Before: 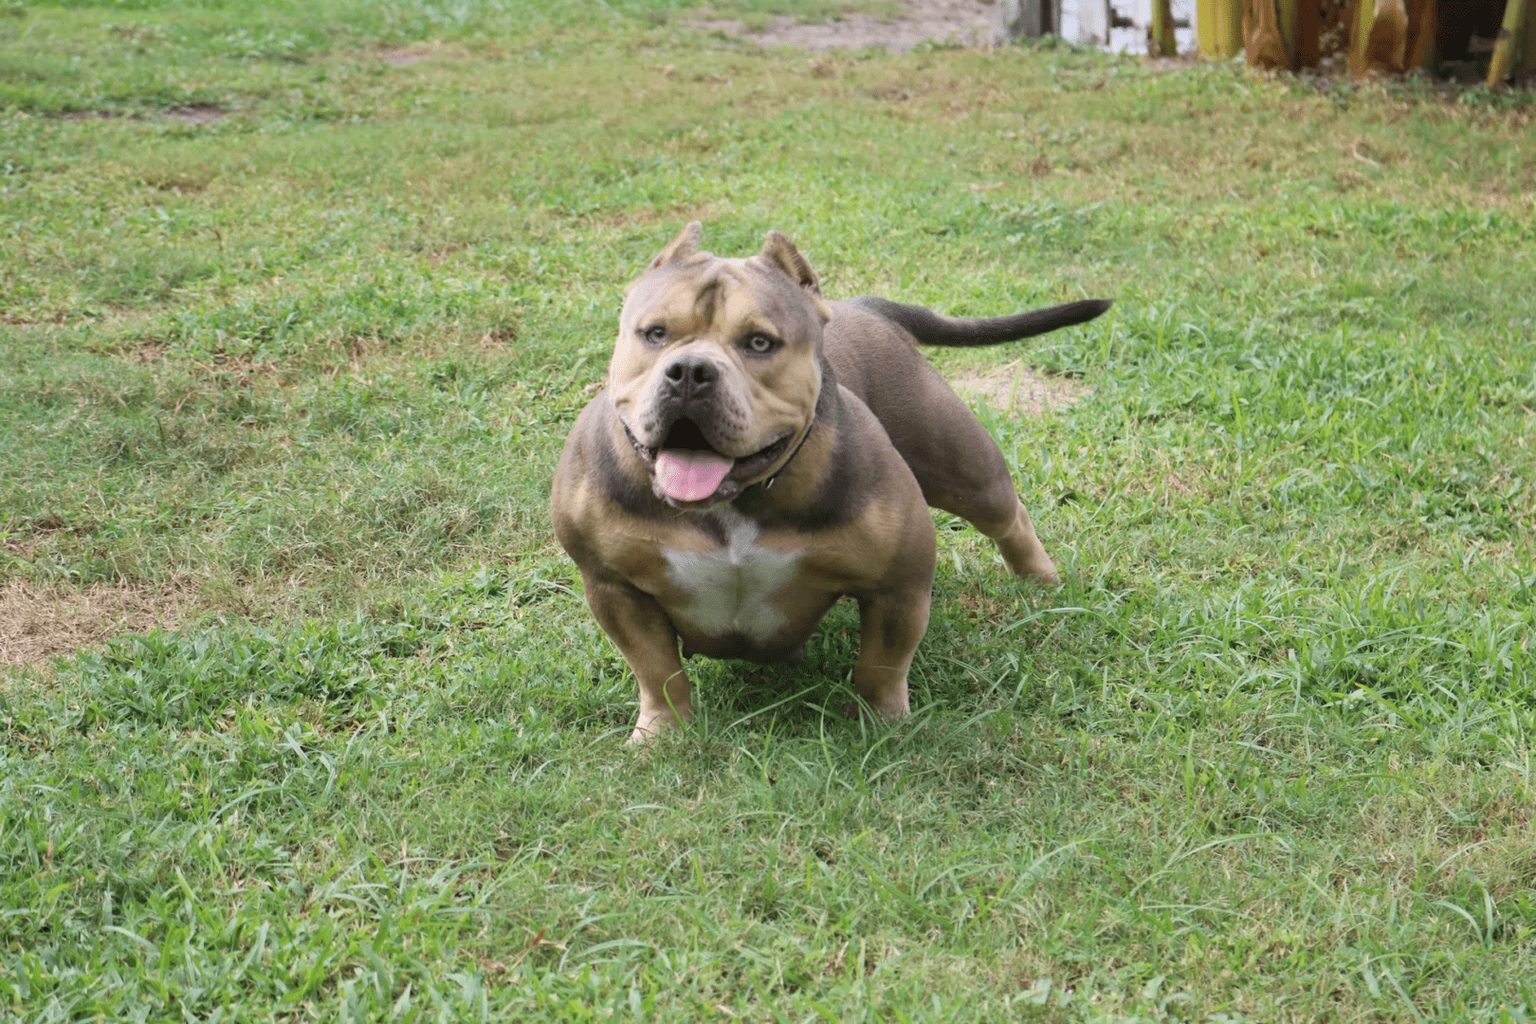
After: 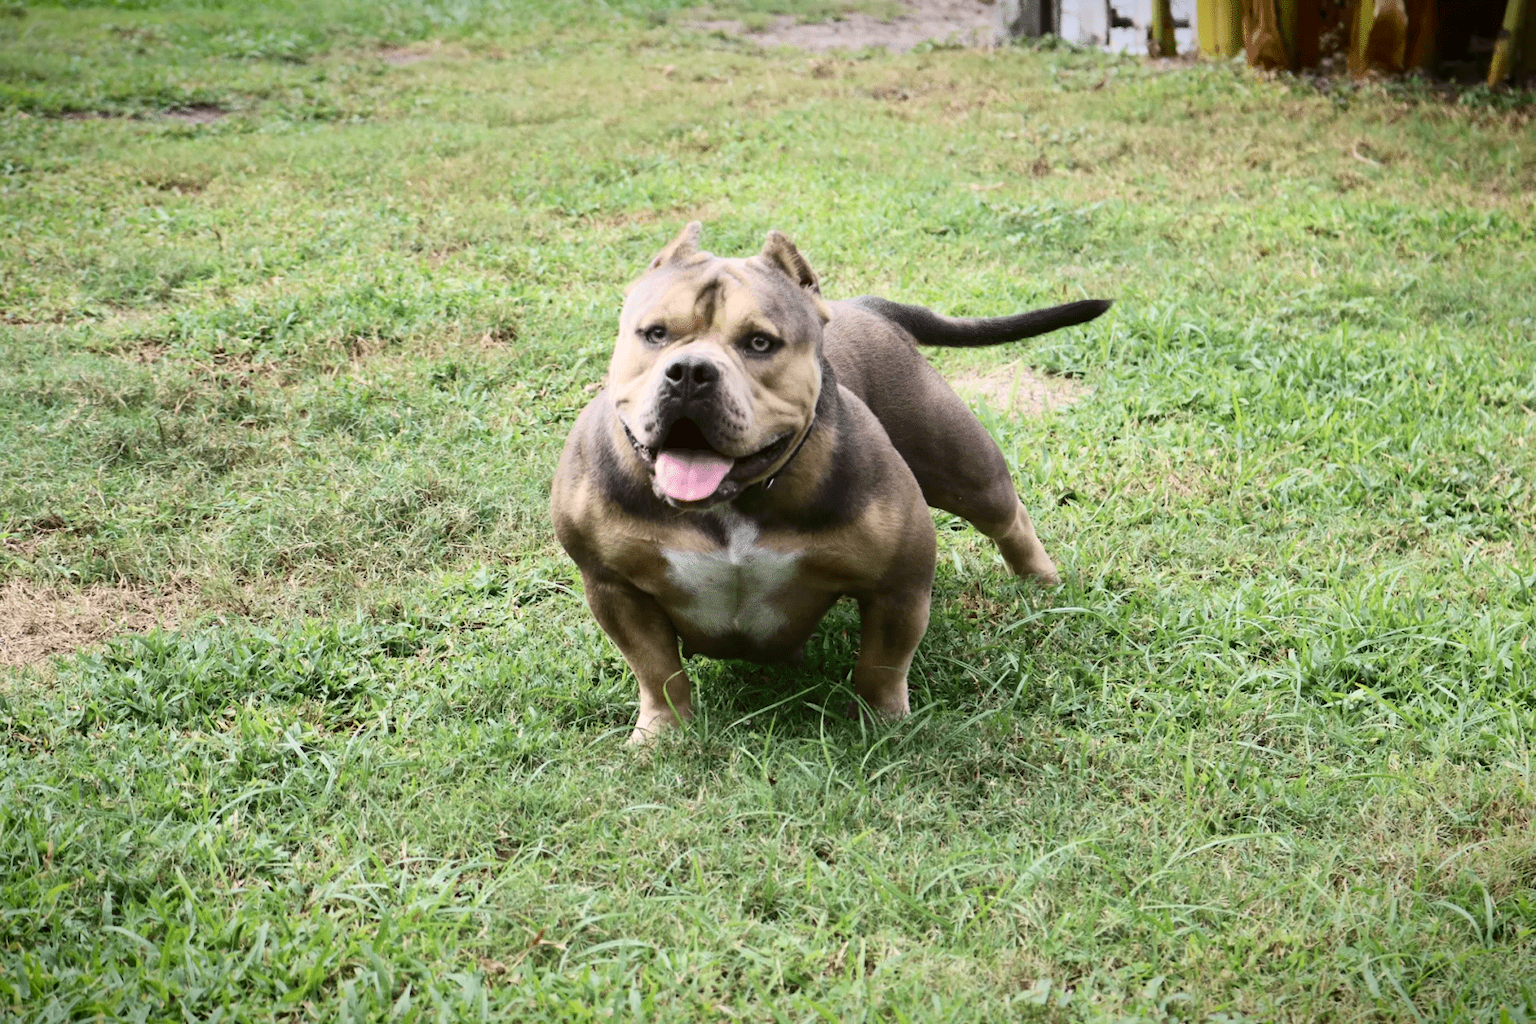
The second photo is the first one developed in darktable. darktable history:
contrast brightness saturation: contrast 0.28
vignetting: fall-off start 98.29%, fall-off radius 100%, brightness -1, saturation 0.5, width/height ratio 1.428
